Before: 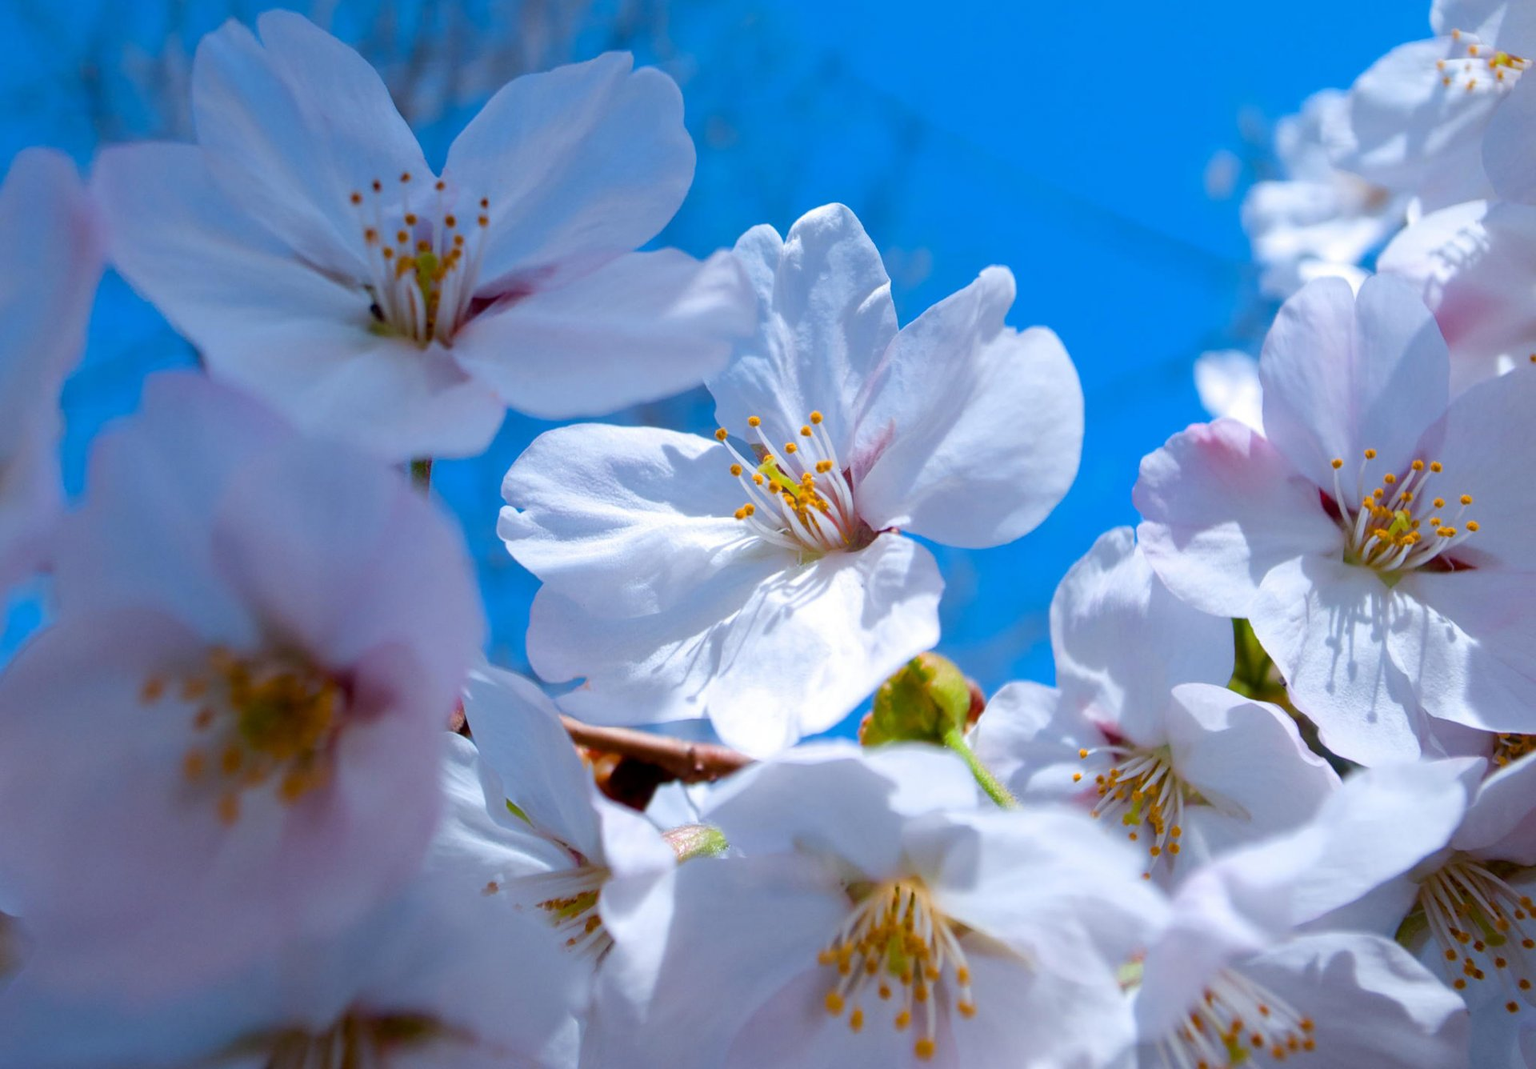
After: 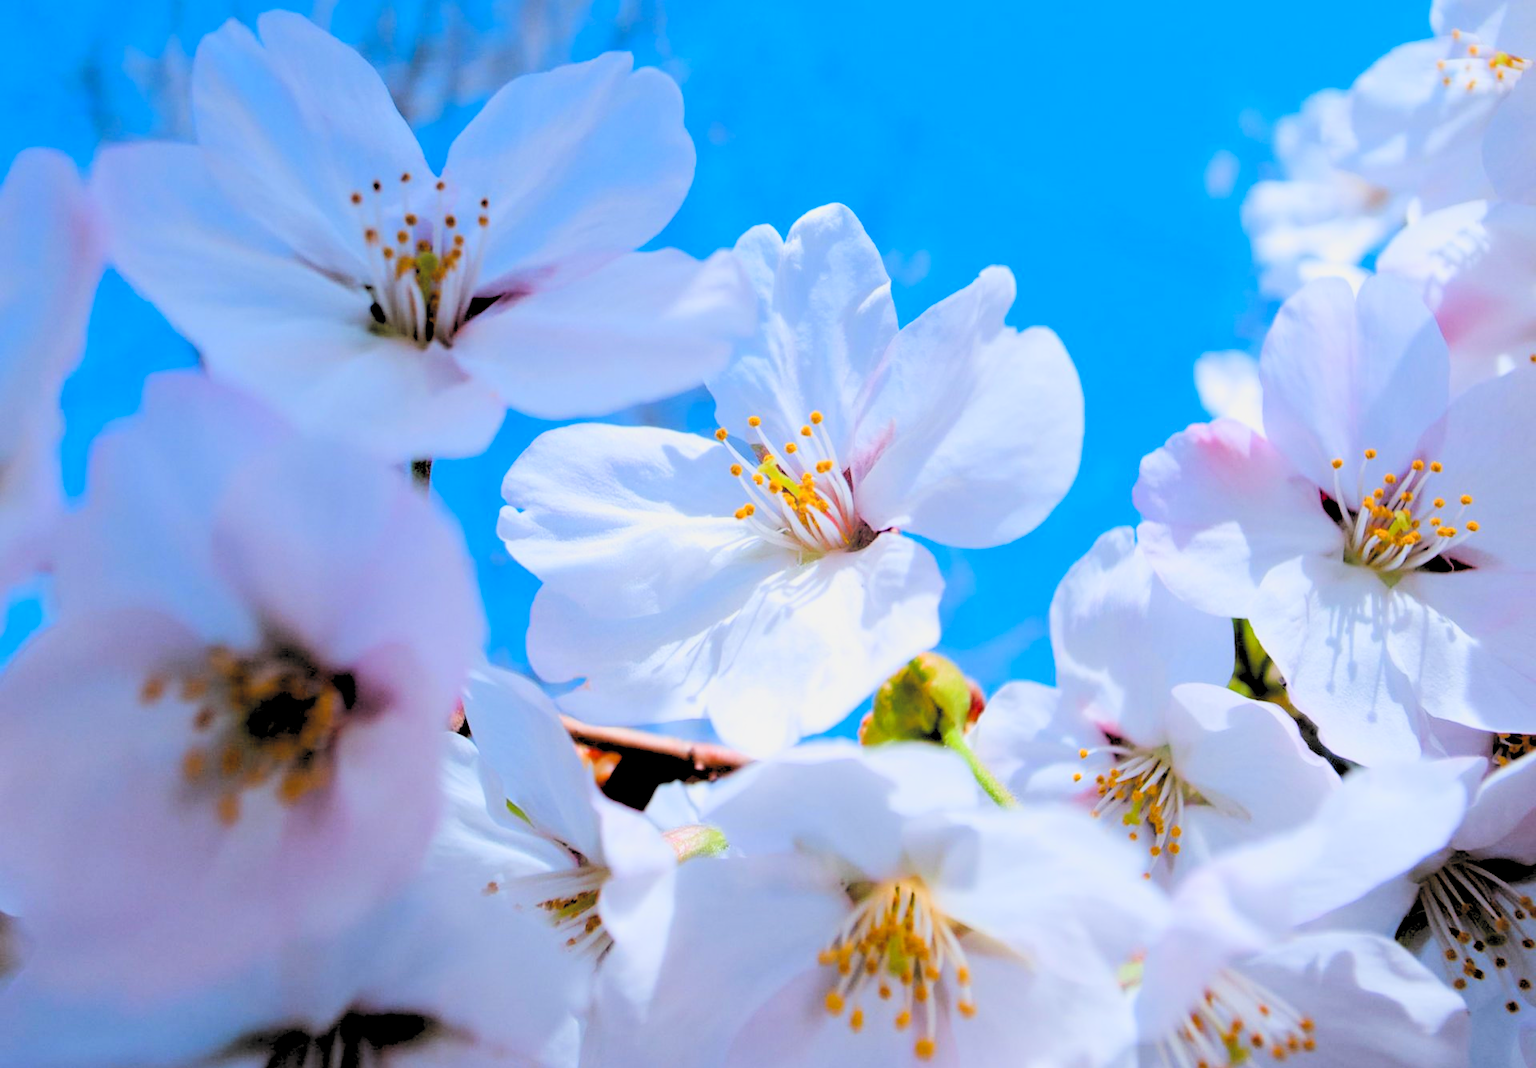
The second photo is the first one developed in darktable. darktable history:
filmic rgb: black relative exposure -5.09 EV, white relative exposure 3.96 EV, threshold 3.05 EV, hardness 2.89, contrast 1.298, highlights saturation mix -30.38%, color science v6 (2022), enable highlight reconstruction true
levels: black 3.78%, levels [0.072, 0.414, 0.976]
